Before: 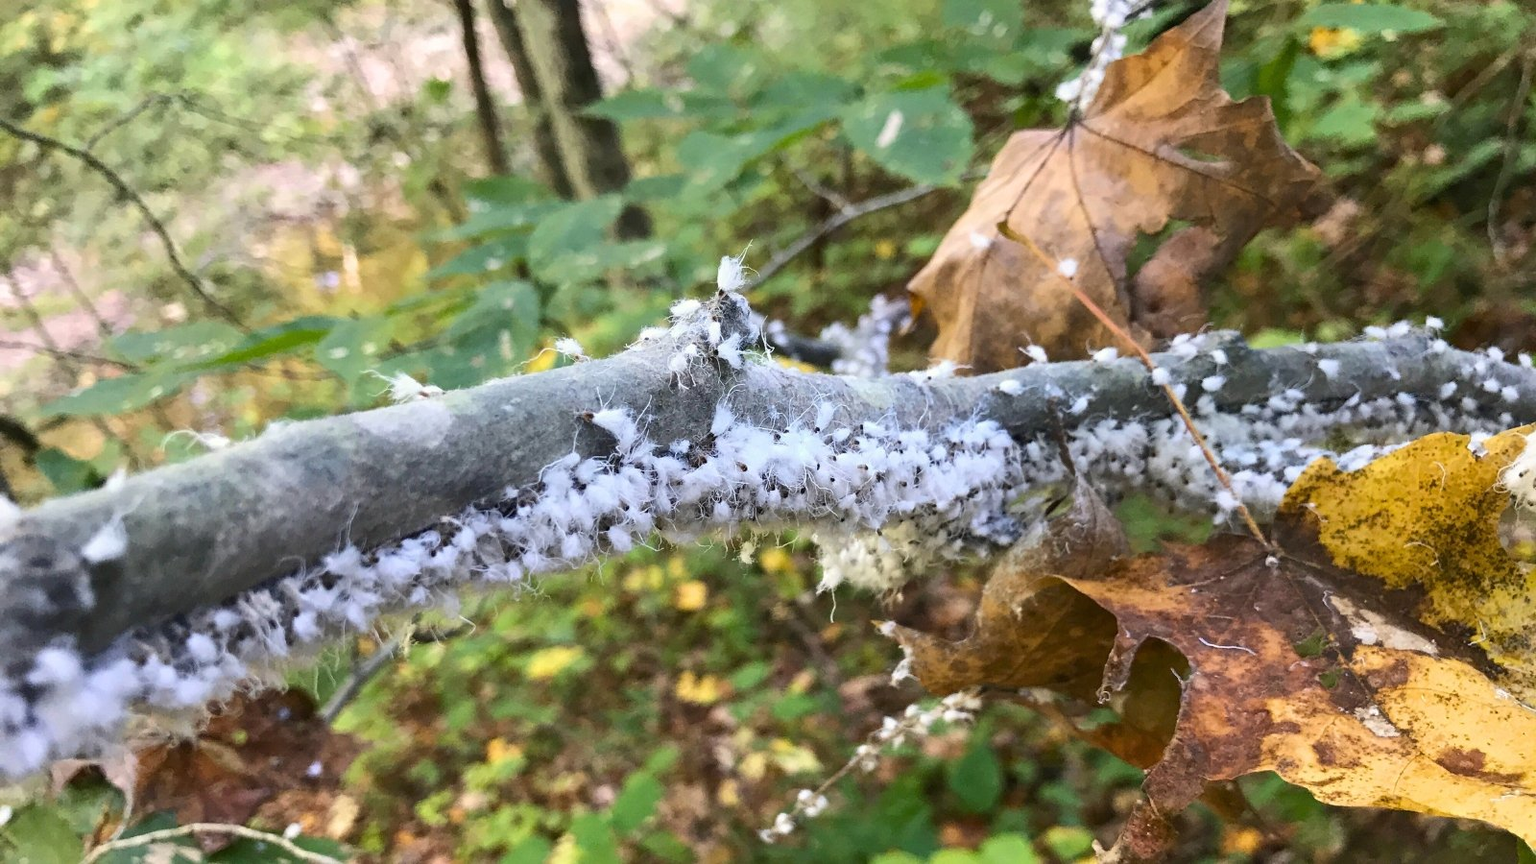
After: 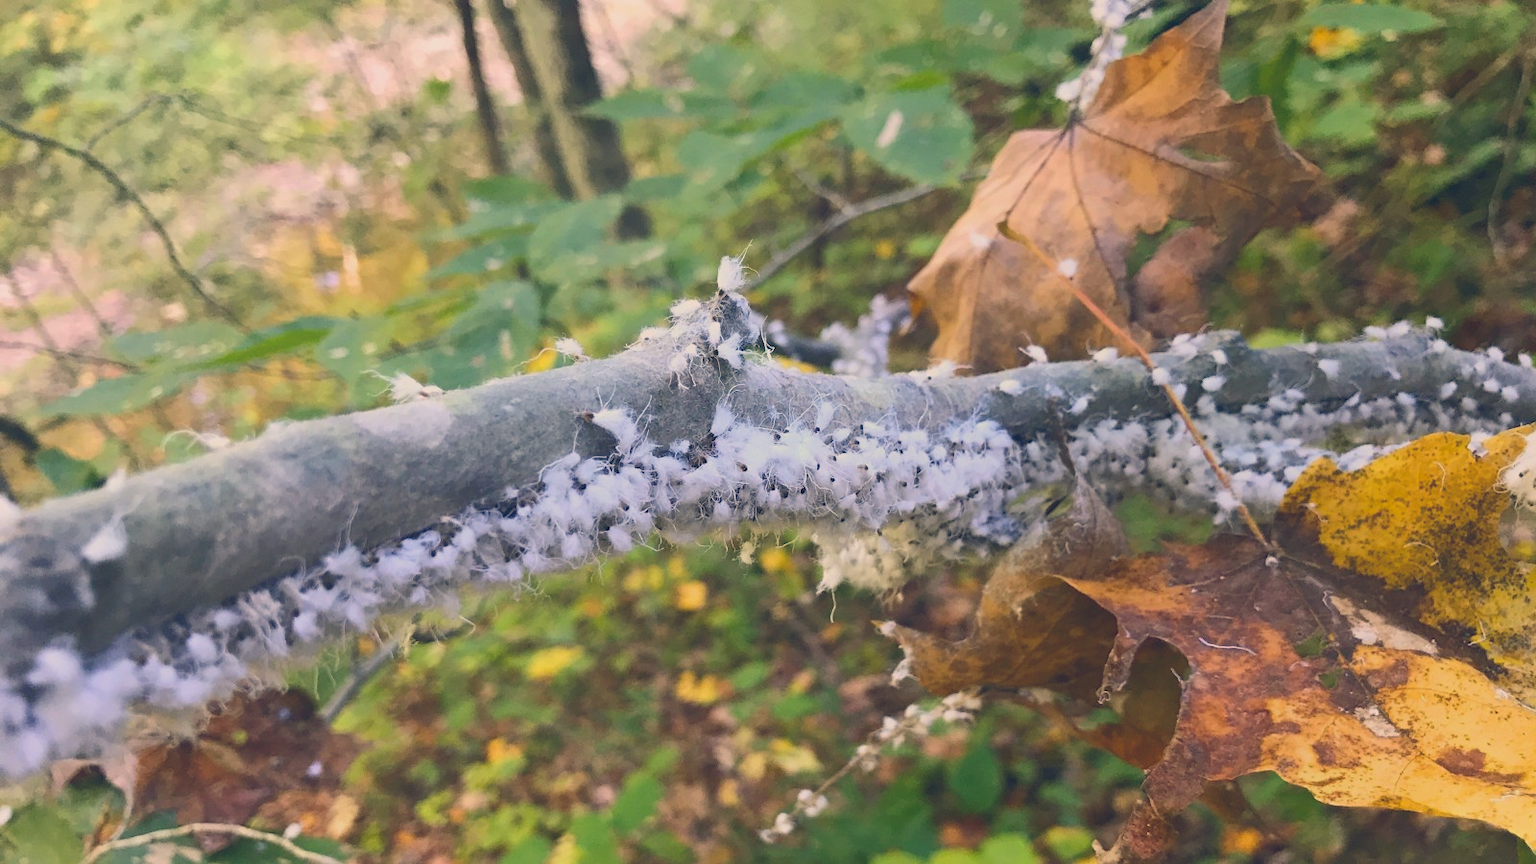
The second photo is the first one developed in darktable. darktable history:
color balance rgb: shadows lift › hue 87.51°, highlights gain › chroma 3.21%, highlights gain › hue 55.1°, global offset › chroma 0.15%, global offset › hue 253.66°, linear chroma grading › global chroma 0.5%
local contrast: detail 70%
